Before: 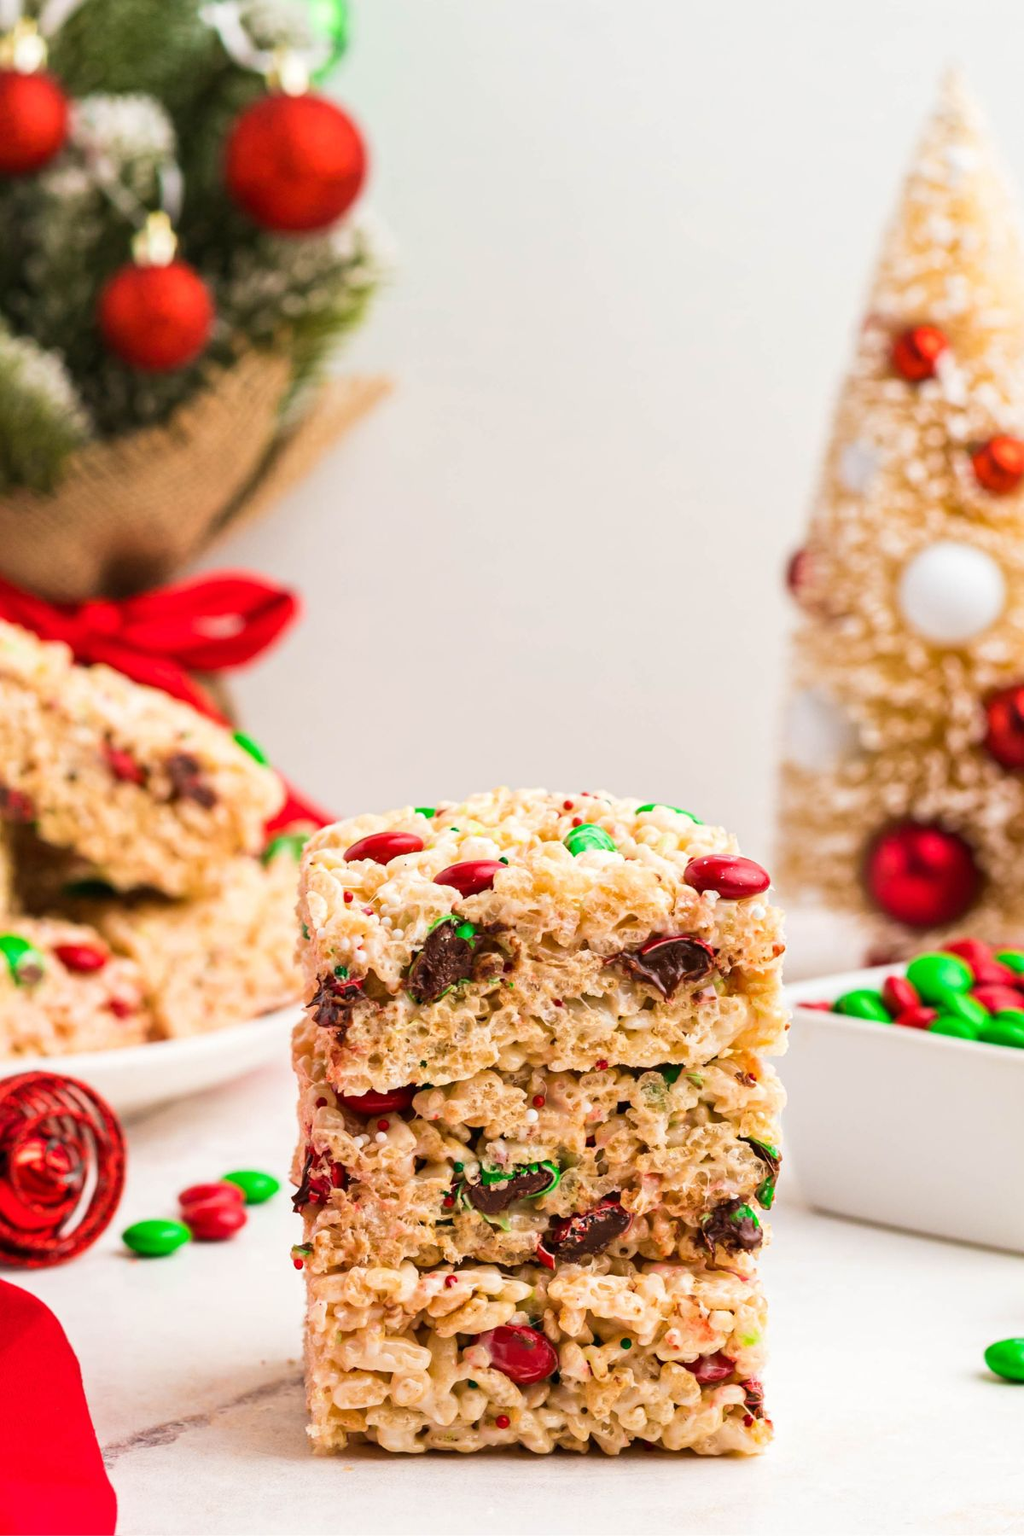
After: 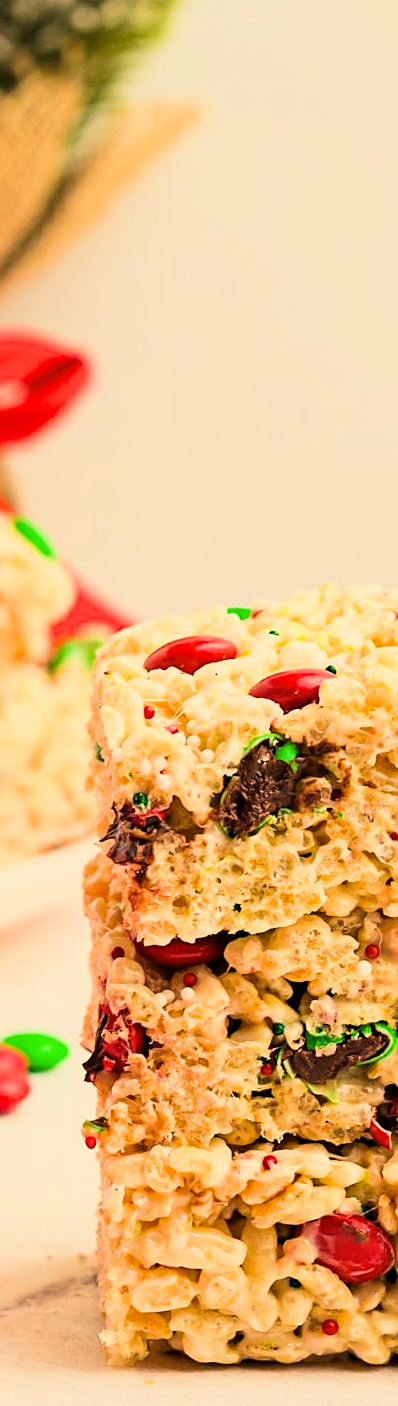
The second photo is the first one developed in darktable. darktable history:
crop and rotate: left 21.649%, top 18.87%, right 45.102%, bottom 2.98%
color correction: highlights a* 1.46, highlights b* 18.05
filmic rgb: black relative exposure -7.65 EV, white relative exposure 4.56 EV, hardness 3.61, contrast 1.259, color science v6 (2022)
exposure: black level correction -0.001, exposure 0.546 EV, compensate highlight preservation false
sharpen: on, module defaults
